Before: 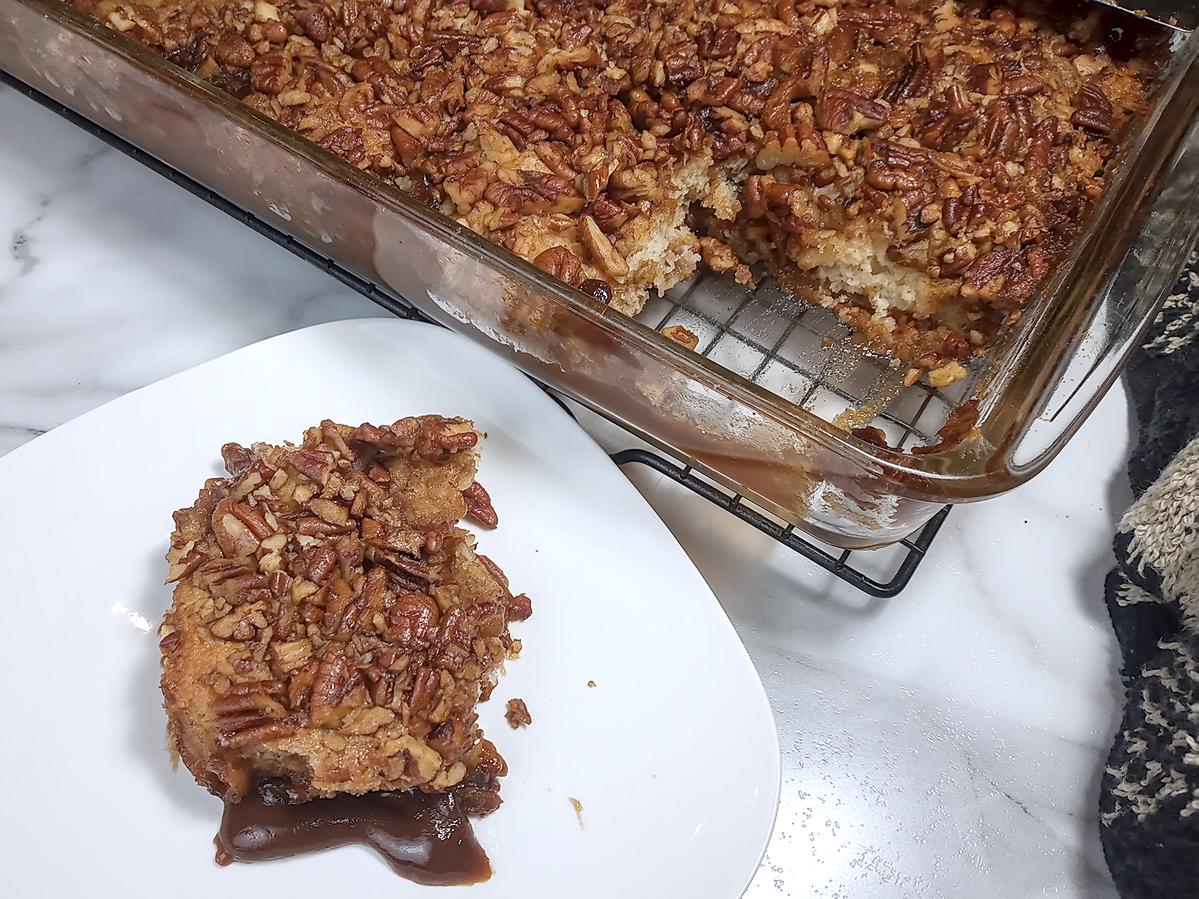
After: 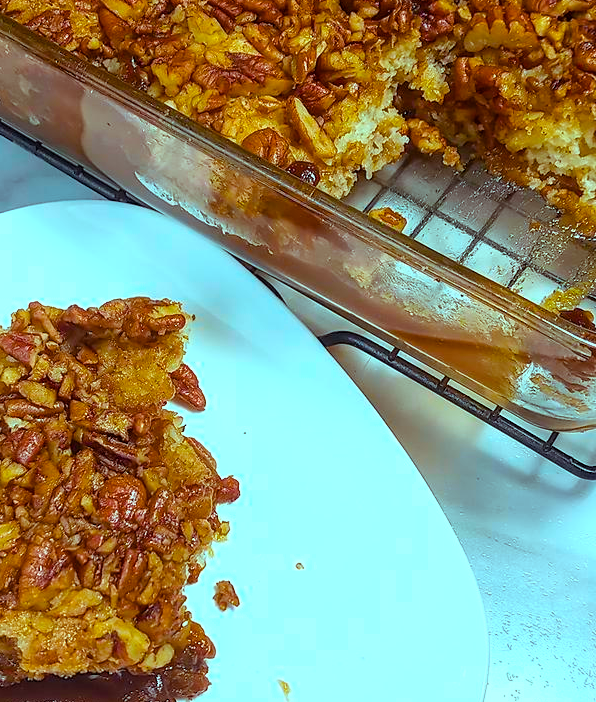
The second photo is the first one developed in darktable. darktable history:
crop and rotate: angle 0.018°, left 24.369%, top 13.145%, right 25.888%, bottom 8.687%
color balance rgb: power › chroma 0.289%, power › hue 23.24°, highlights gain › chroma 5.45%, highlights gain › hue 196.45°, perceptual saturation grading › global saturation 30.169%, perceptual brilliance grading › global brilliance 3.322%, global vibrance 59.384%
